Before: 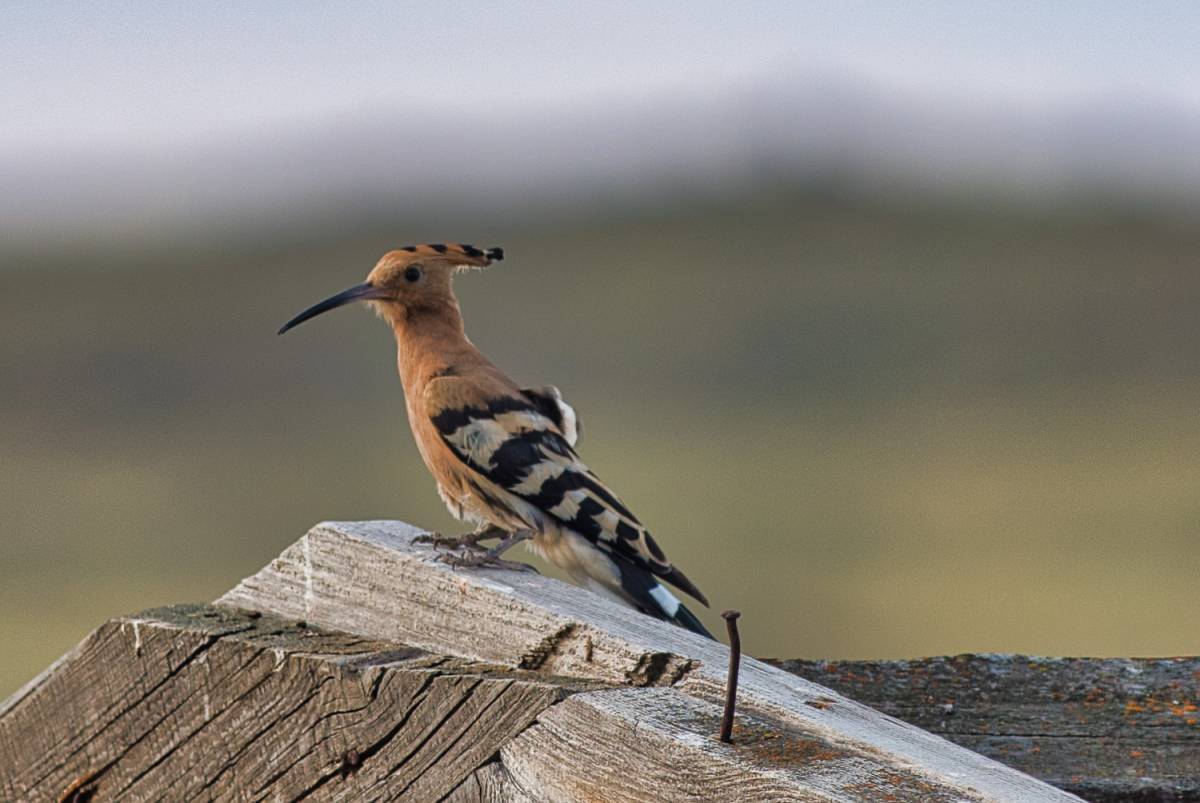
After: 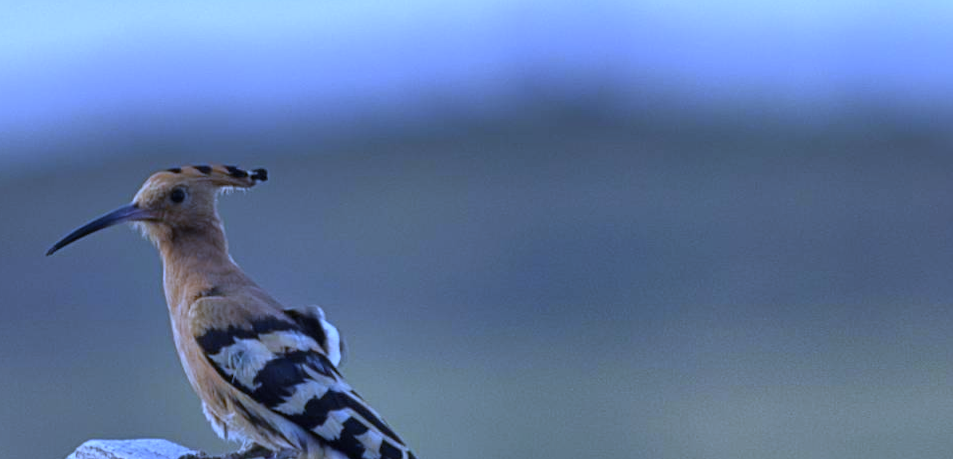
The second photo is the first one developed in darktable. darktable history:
white balance: red 0.766, blue 1.537
rotate and perspective: lens shift (horizontal) -0.055, automatic cropping off
crop: left 18.38%, top 11.092%, right 2.134%, bottom 33.217%
